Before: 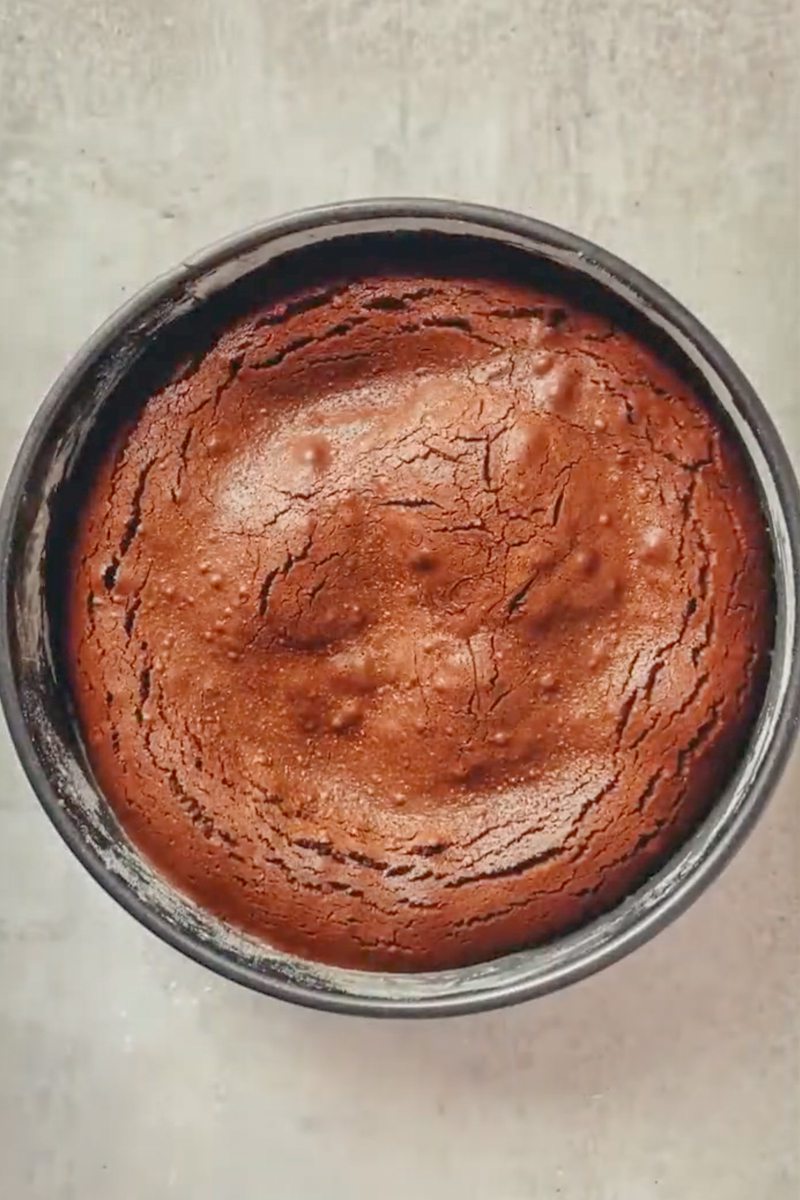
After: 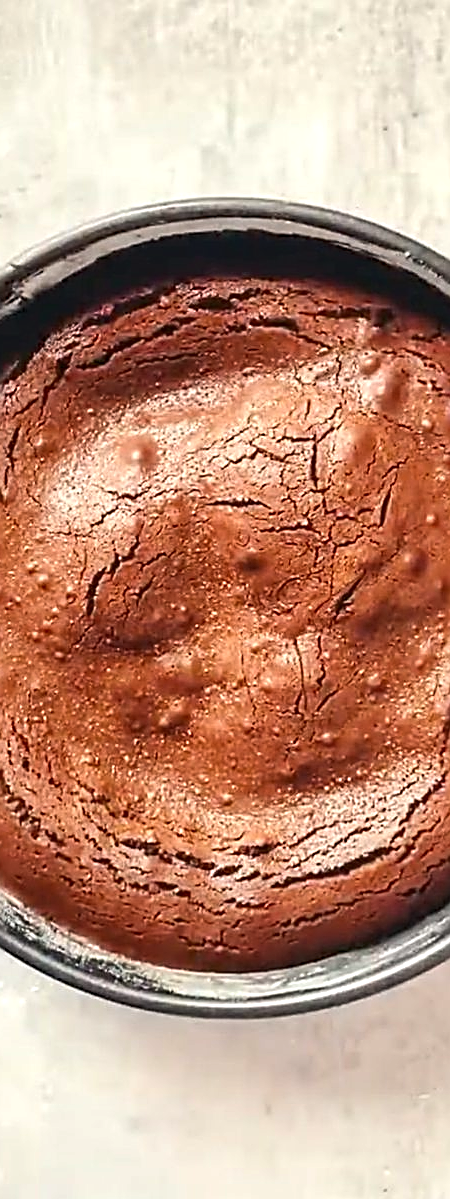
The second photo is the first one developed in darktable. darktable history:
sharpen: amount 0.898
tone equalizer: -8 EV -0.74 EV, -7 EV -0.698 EV, -6 EV -0.617 EV, -5 EV -0.391 EV, -3 EV 0.369 EV, -2 EV 0.6 EV, -1 EV 0.696 EV, +0 EV 0.725 EV, edges refinement/feathering 500, mask exposure compensation -1.57 EV, preserve details no
crop: left 21.67%, right 22.021%, bottom 0.012%
